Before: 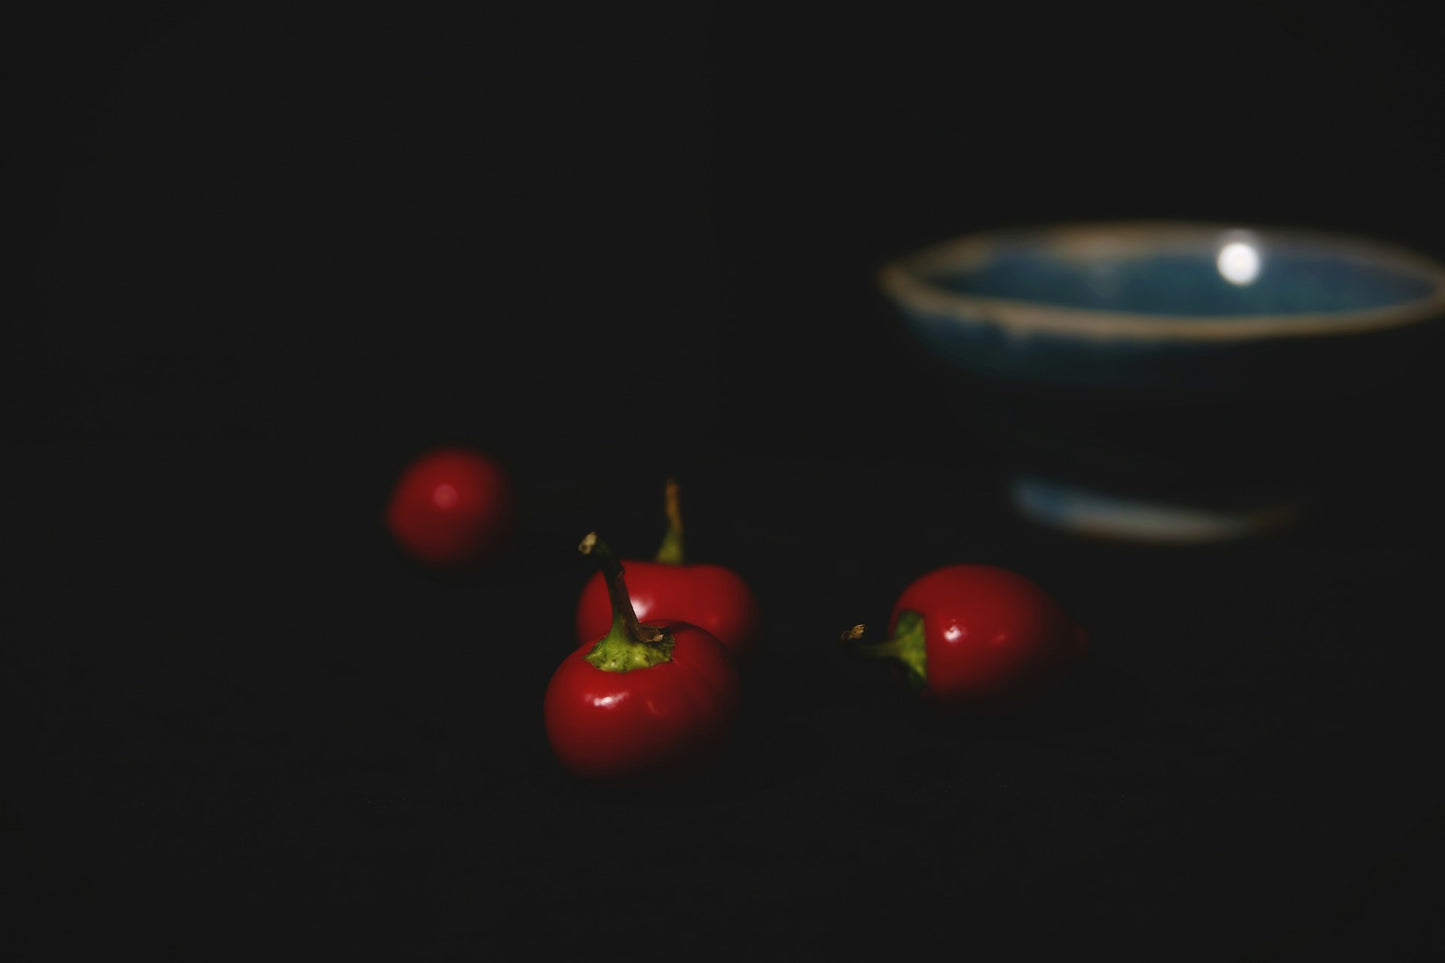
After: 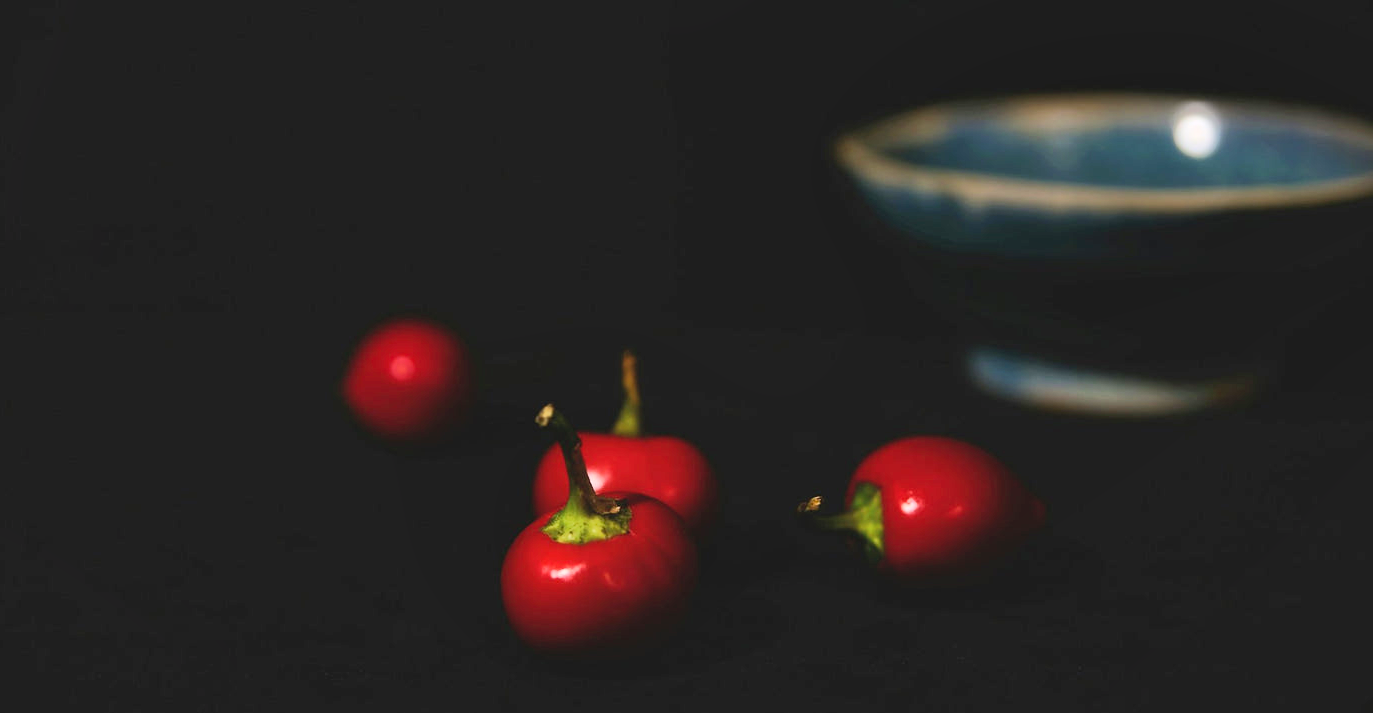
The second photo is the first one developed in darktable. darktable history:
crop and rotate: left 2.991%, top 13.302%, right 1.981%, bottom 12.636%
shadows and highlights: low approximation 0.01, soften with gaussian
